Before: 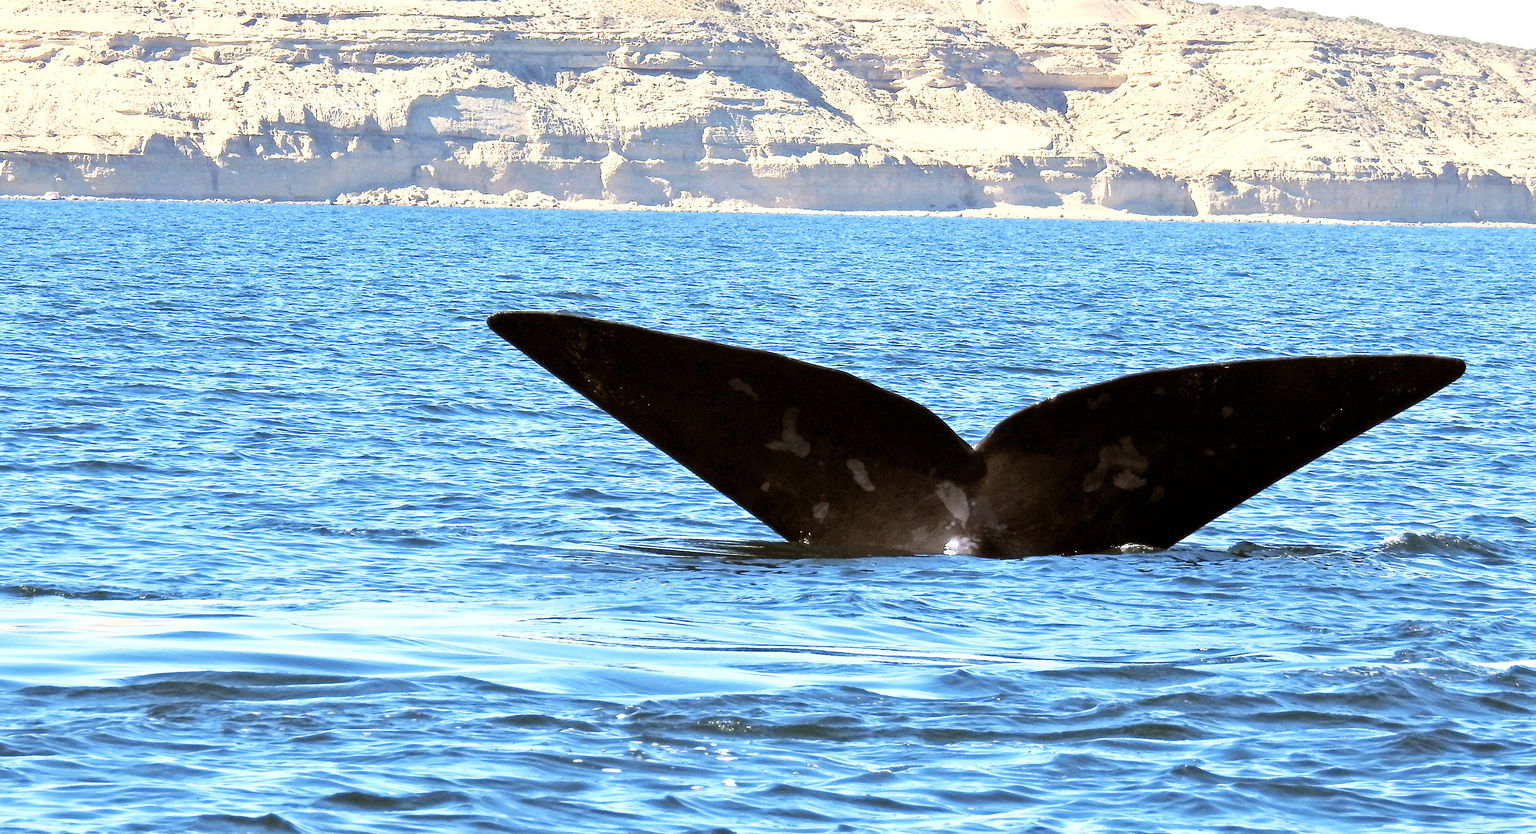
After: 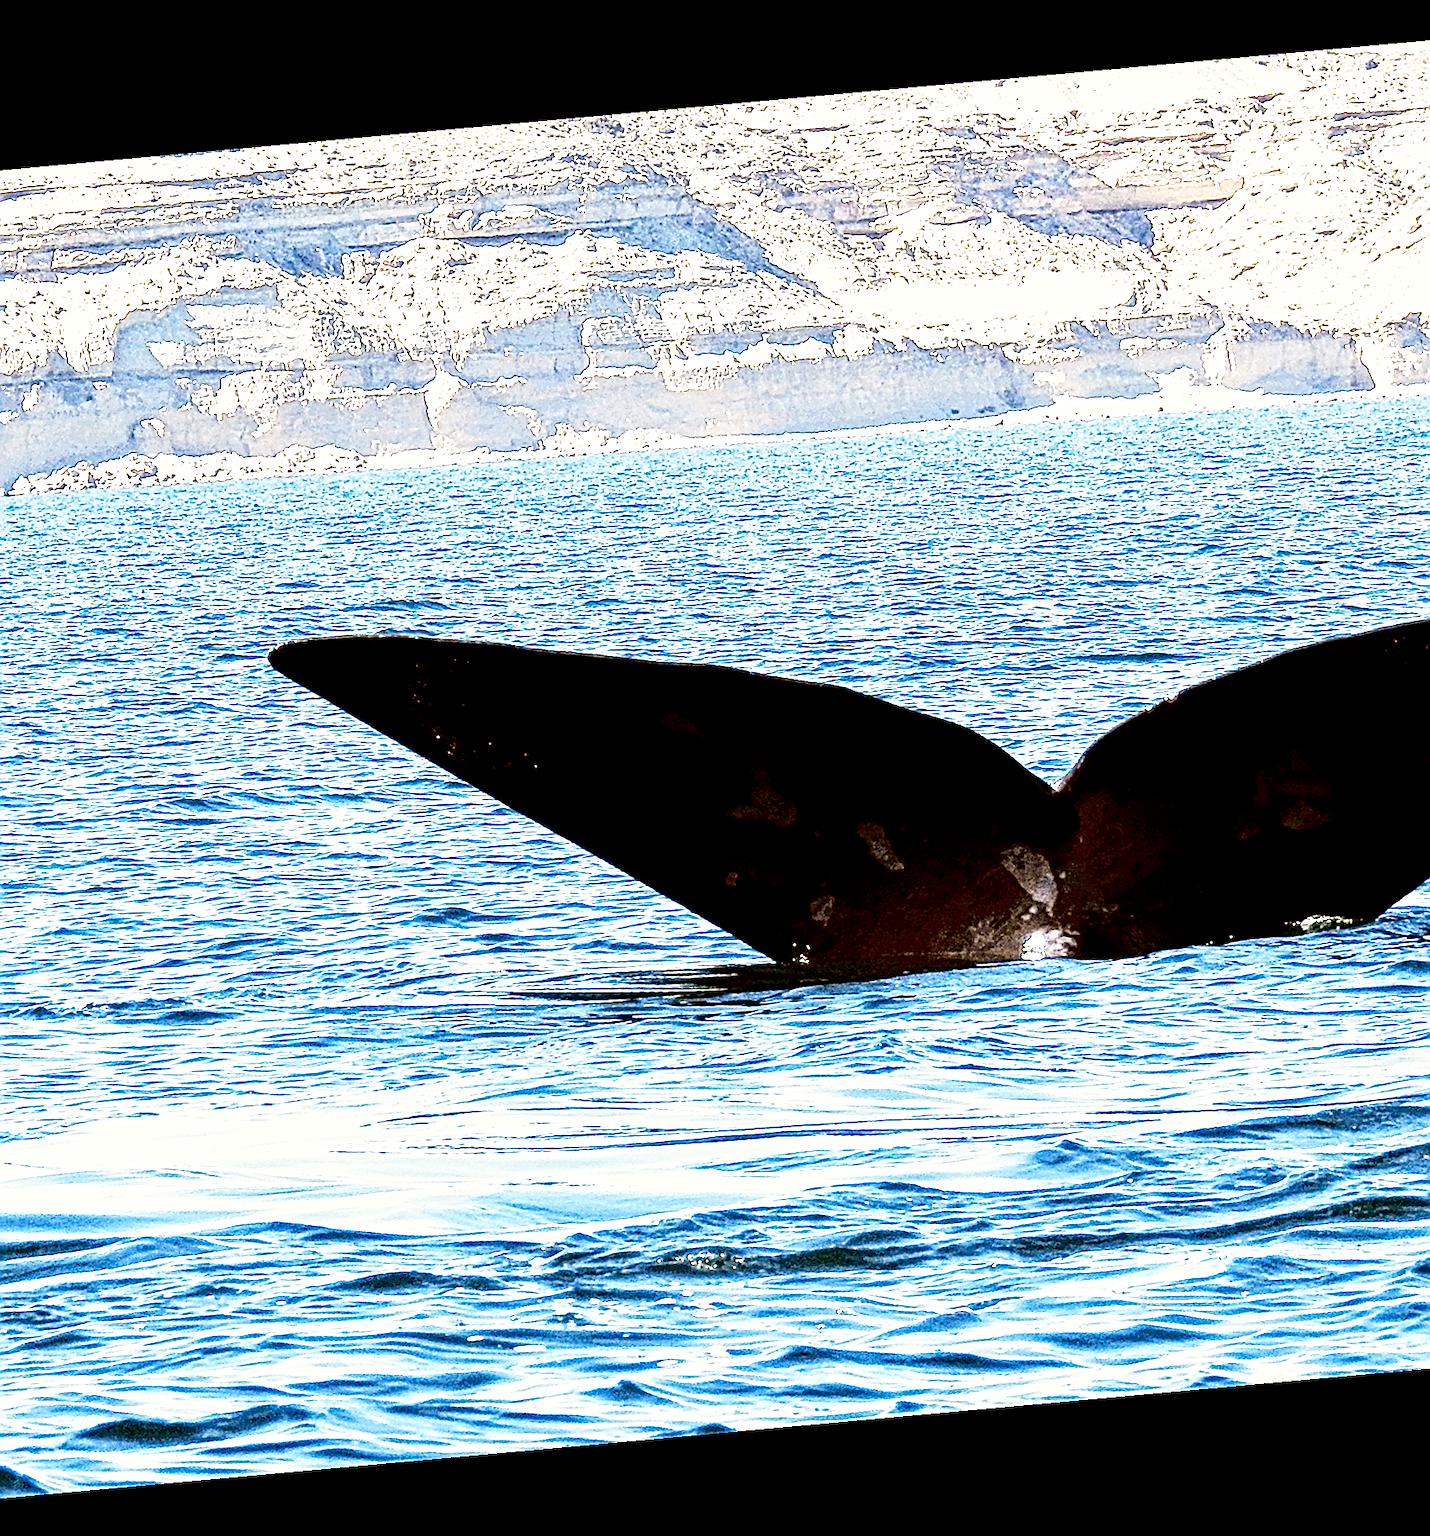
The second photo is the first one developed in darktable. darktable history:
exposure: black level correction 0.001, exposure -0.2 EV, compensate highlight preservation false
local contrast: mode bilateral grid, contrast 20, coarseness 3, detail 300%, midtone range 0.2
contrast brightness saturation: contrast 0.22, brightness -0.19, saturation 0.24
sharpen: on, module defaults
crop: left 21.496%, right 22.254%
filmic rgb: middle gray luminance 10%, black relative exposure -8.61 EV, white relative exposure 3.3 EV, threshold 6 EV, target black luminance 0%, hardness 5.2, latitude 44.69%, contrast 1.302, highlights saturation mix 5%, shadows ↔ highlights balance 24.64%, add noise in highlights 0, preserve chrominance no, color science v3 (2019), use custom middle-gray values true, iterations of high-quality reconstruction 0, contrast in highlights soft, enable highlight reconstruction true
rotate and perspective: rotation -5.2°, automatic cropping off
color correction: highlights b* 3
